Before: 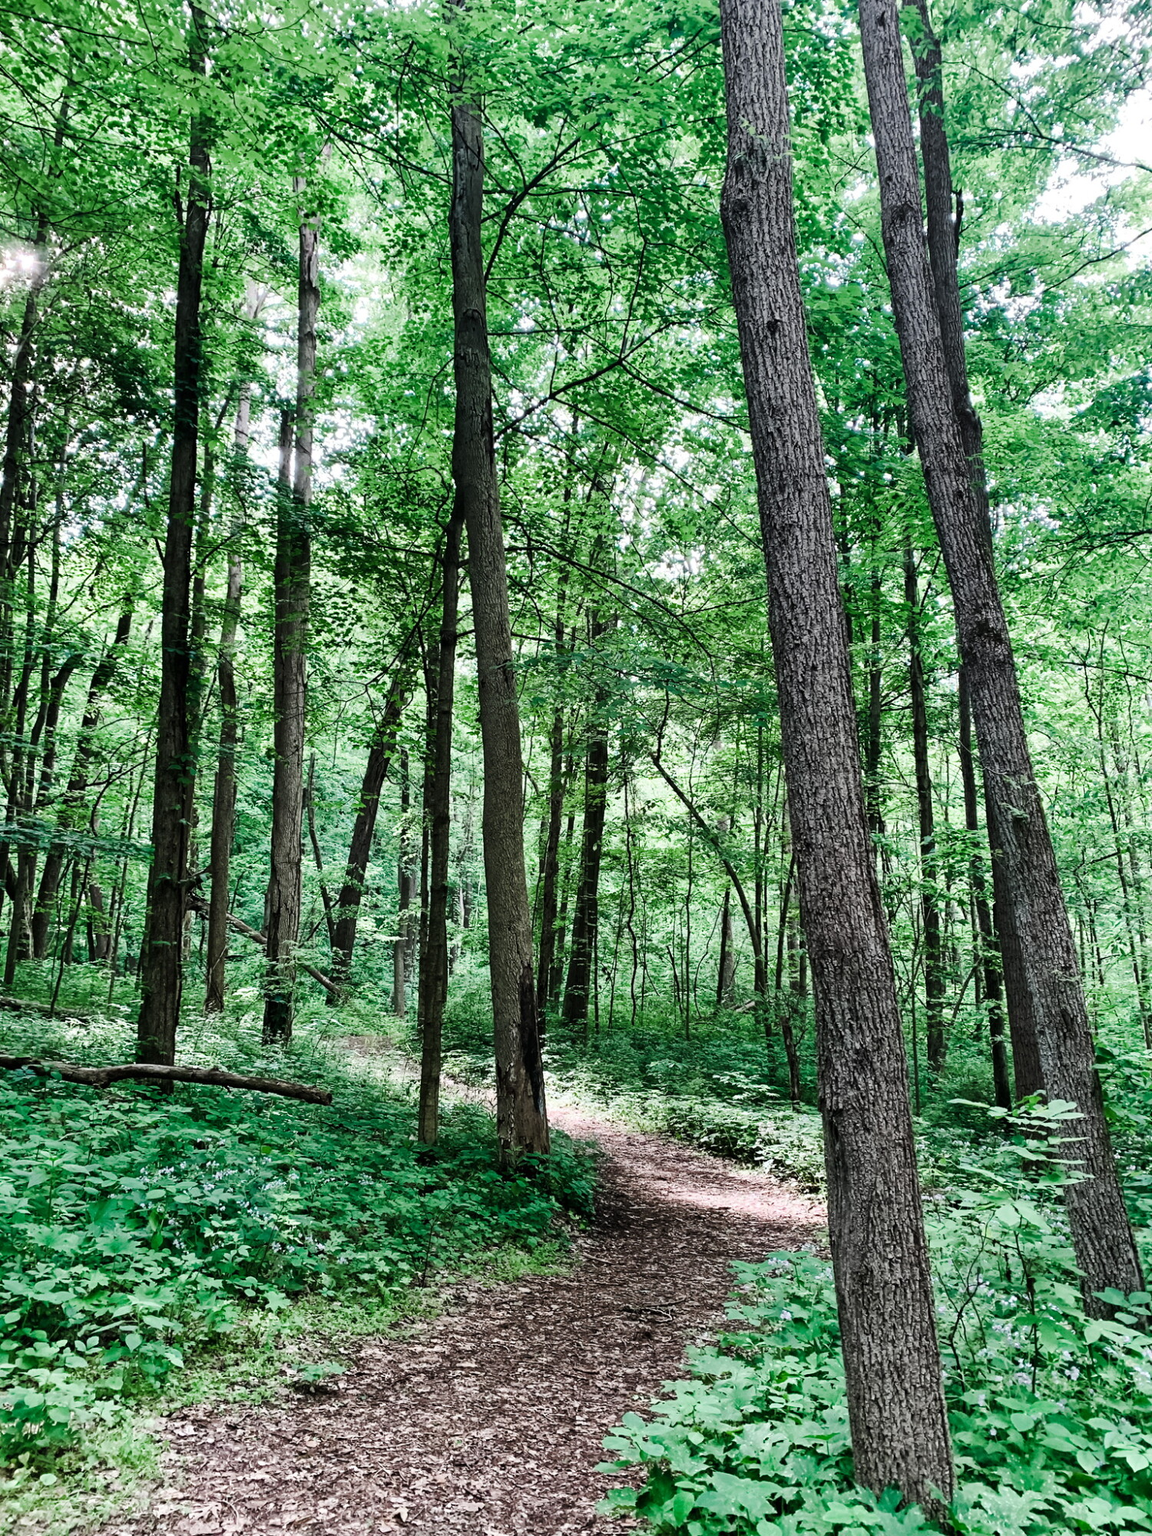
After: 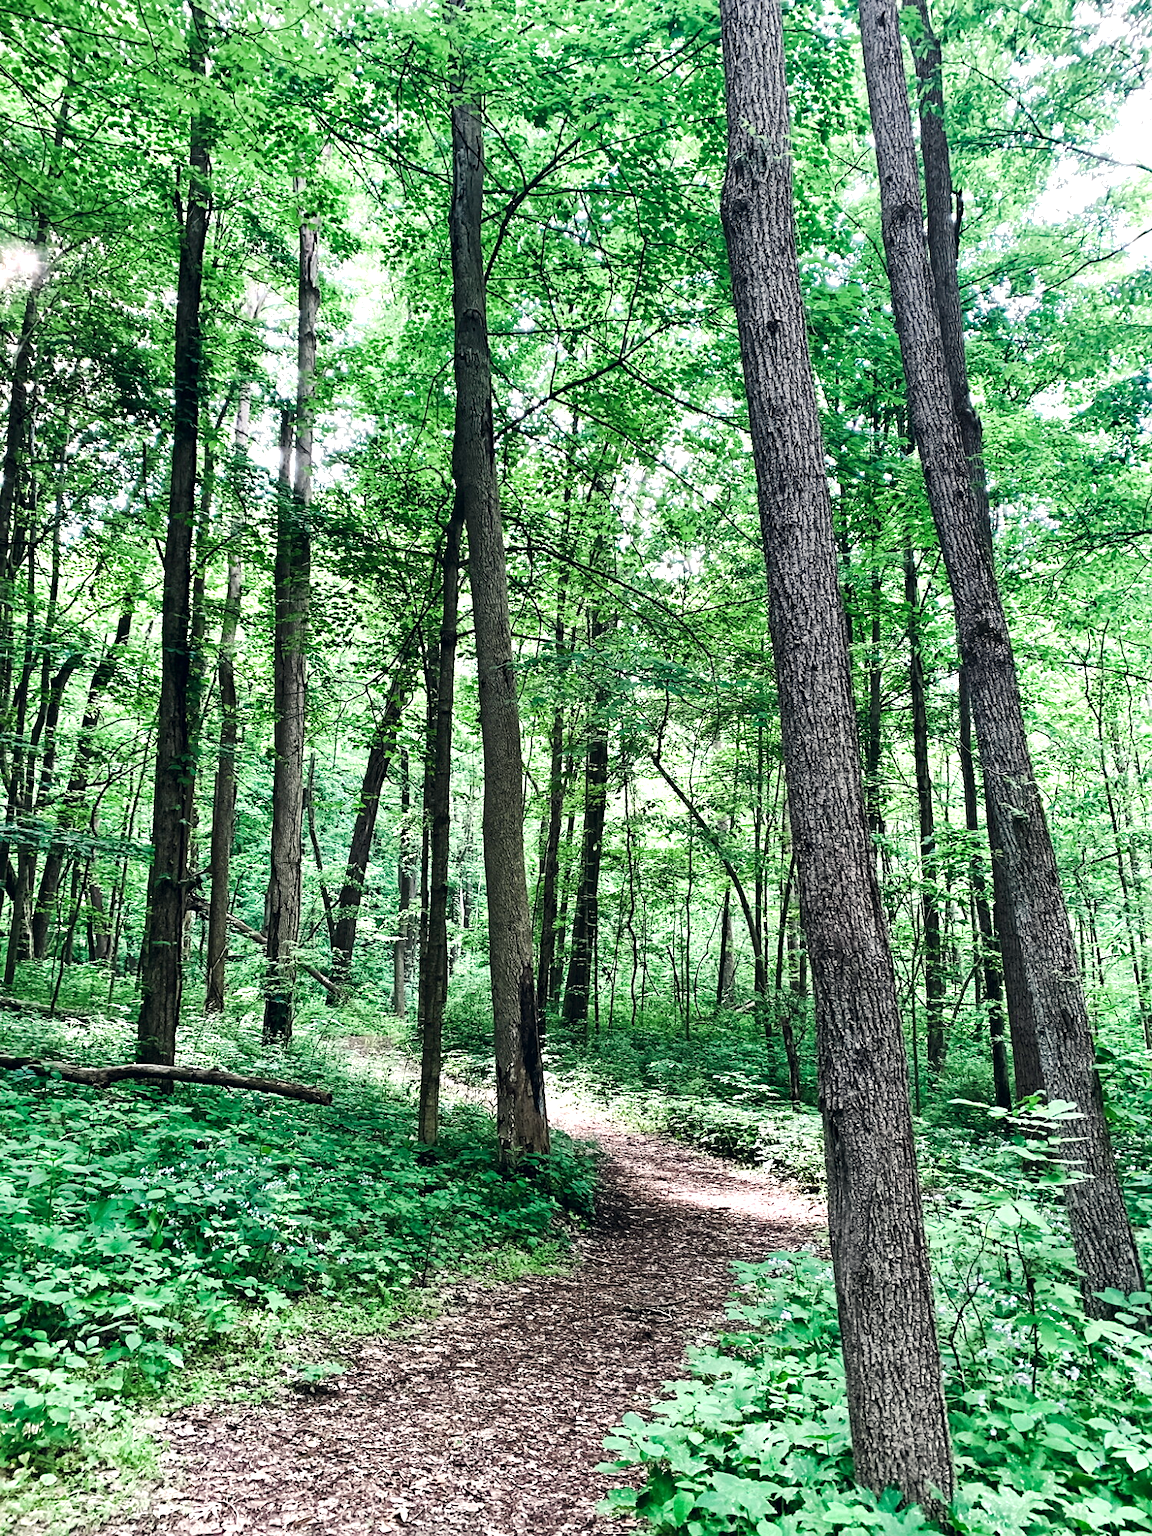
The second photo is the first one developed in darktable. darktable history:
sharpen: amount 0.2
color correction: highlights a* 0.207, highlights b* 2.7, shadows a* -0.874, shadows b* -4.78
exposure: exposure 0.493 EV, compensate highlight preservation false
